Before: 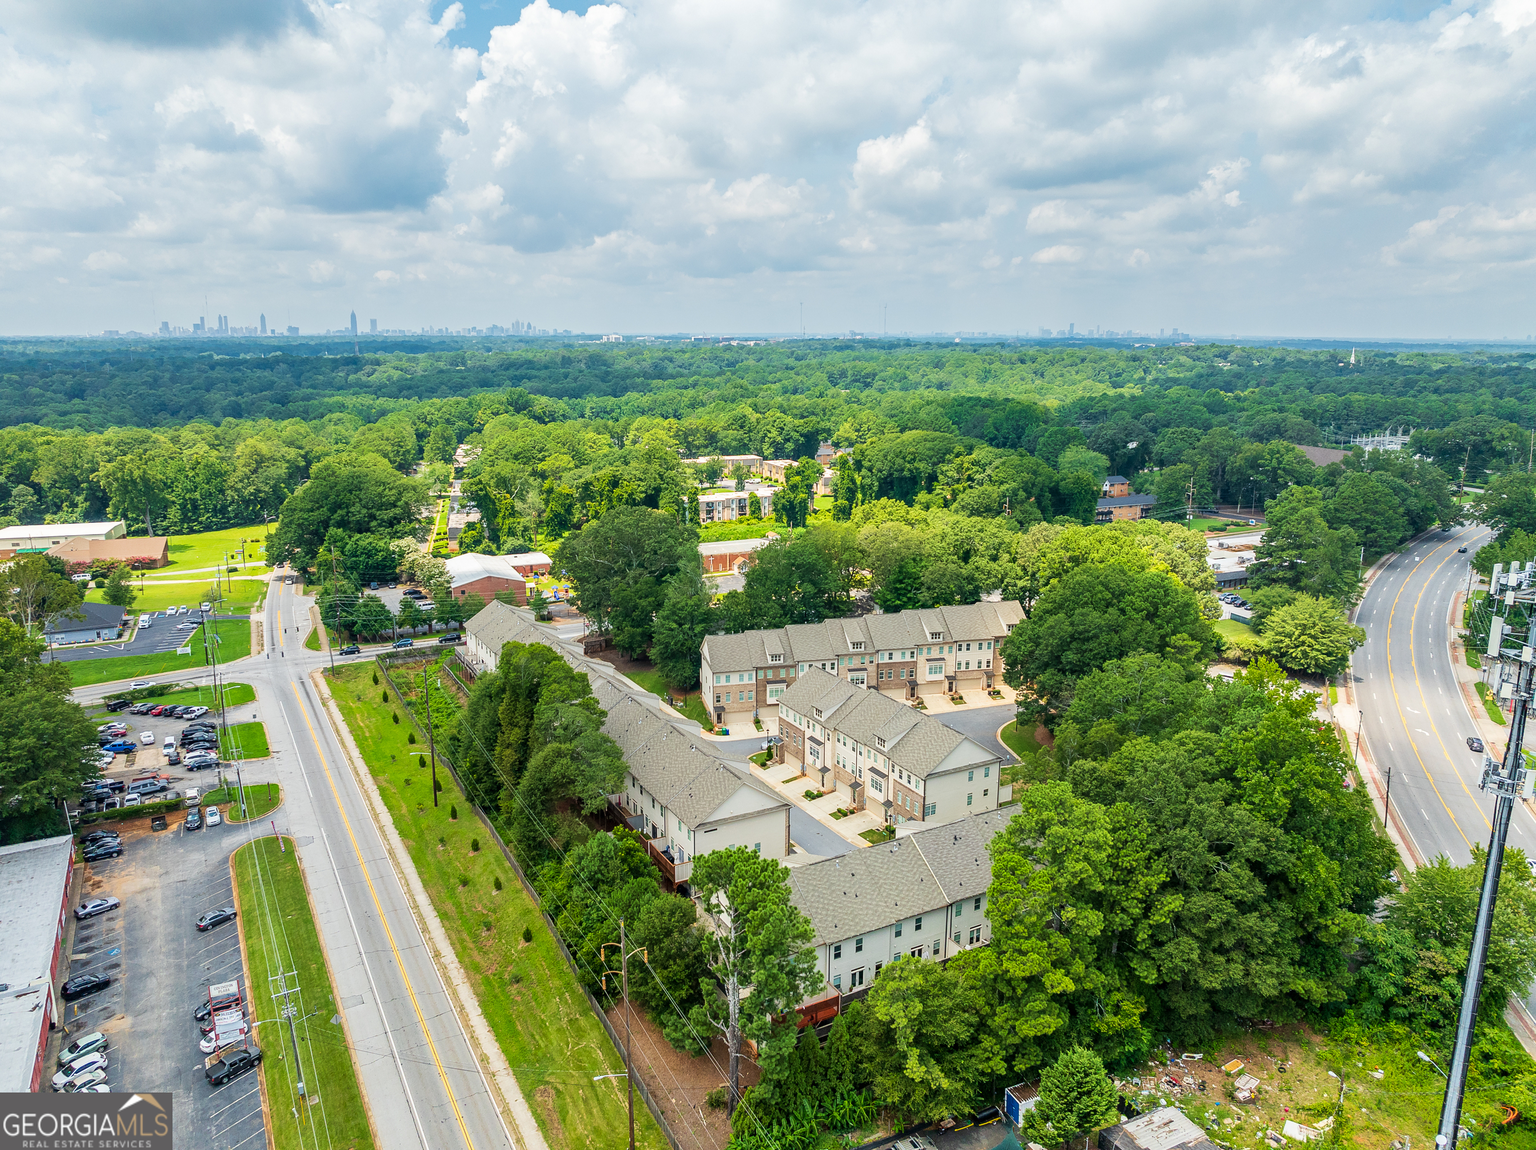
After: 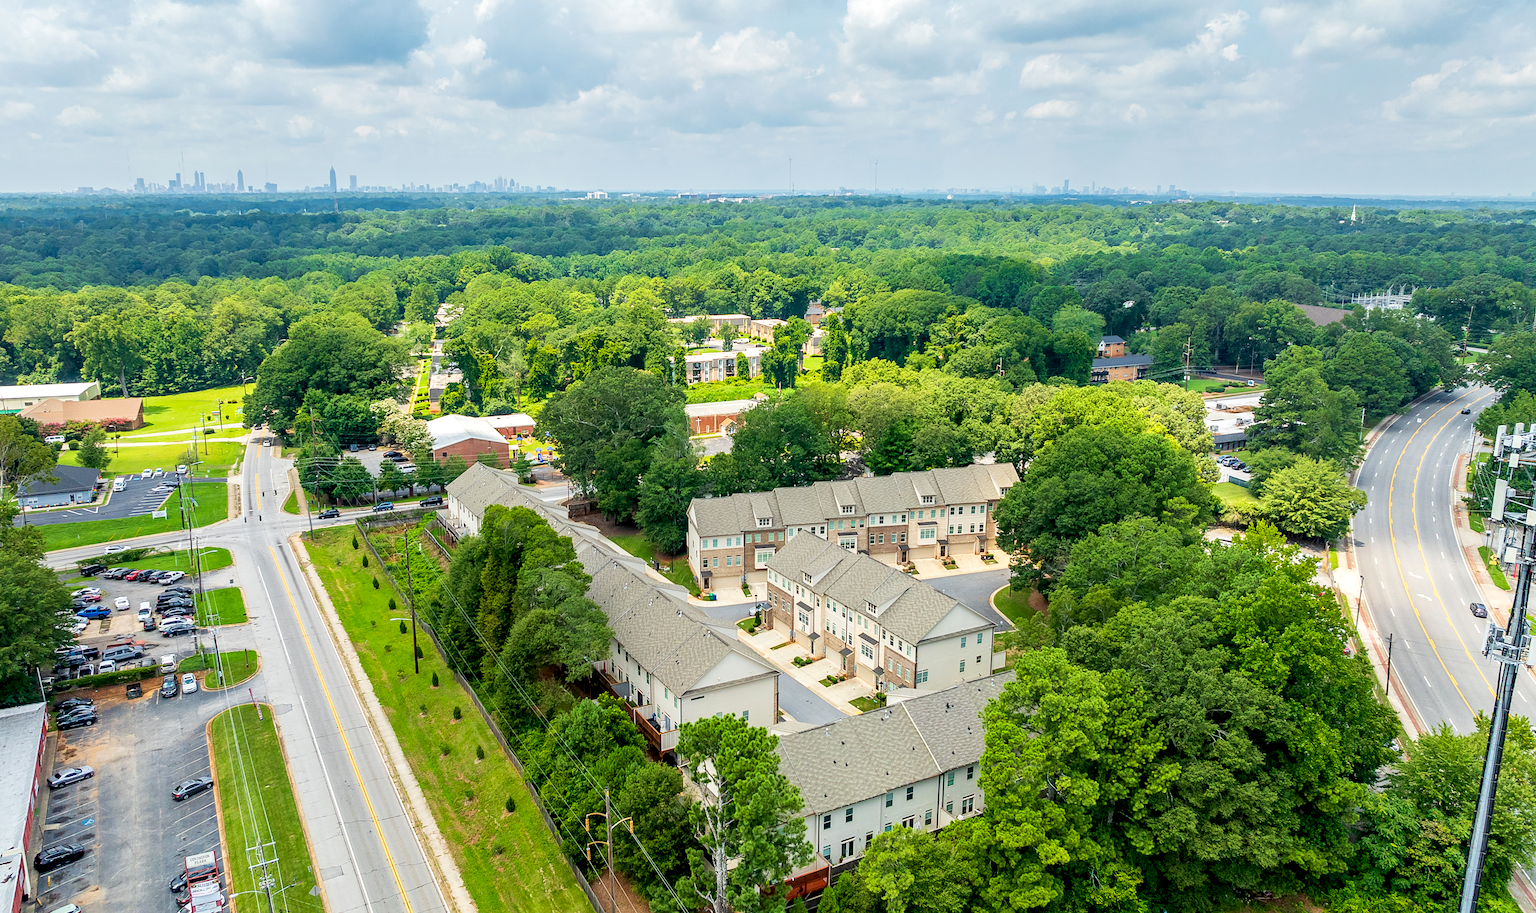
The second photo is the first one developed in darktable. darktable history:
crop and rotate: left 1.828%, top 12.867%, right 0.286%, bottom 9.34%
exposure: black level correction 0.007, exposure 0.156 EV, compensate exposure bias true, compensate highlight preservation false
